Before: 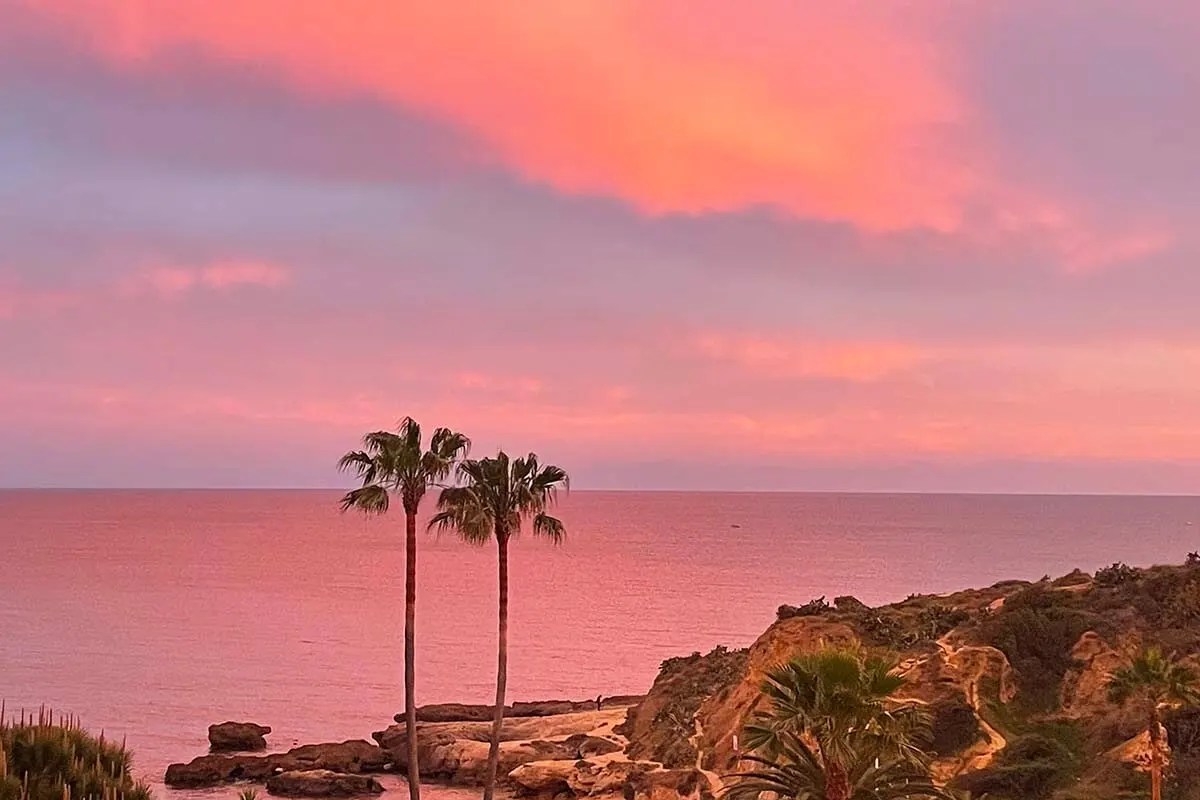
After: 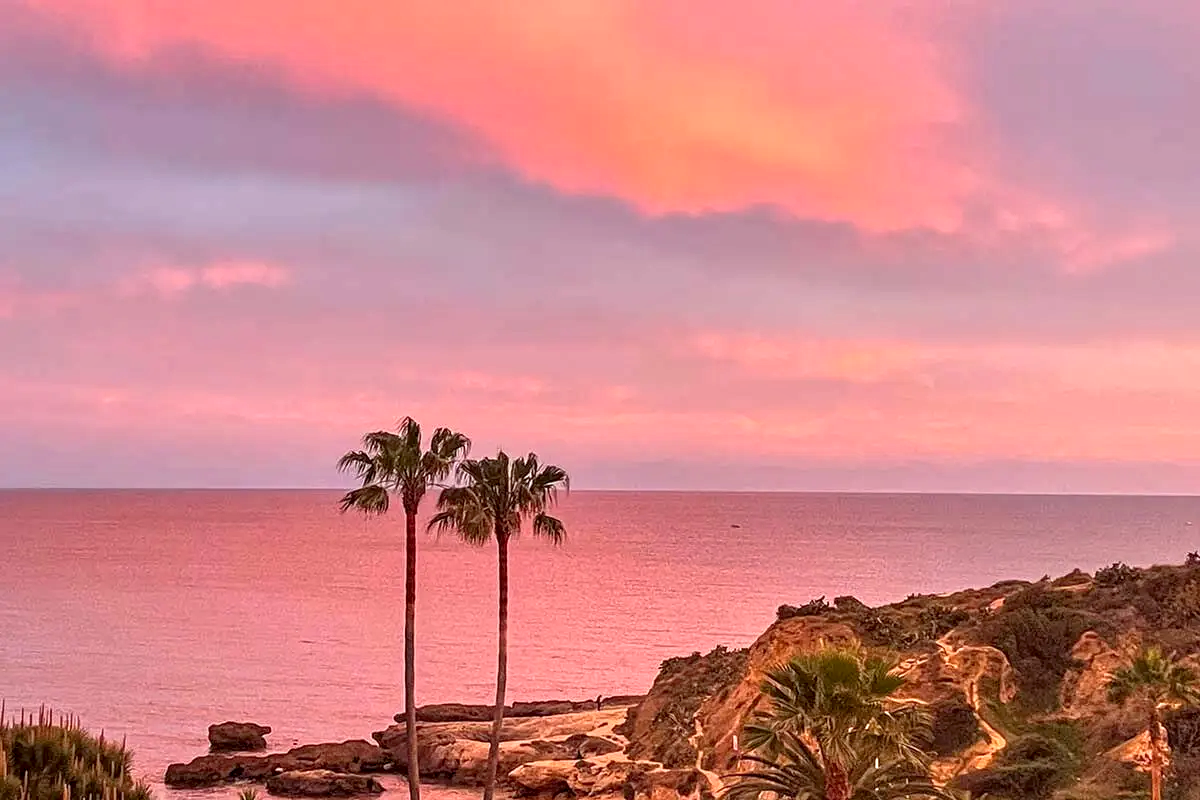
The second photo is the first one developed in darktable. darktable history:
tone equalizer: -8 EV 1.03 EV, -7 EV 0.984 EV, -6 EV 0.987 EV, -5 EV 0.985 EV, -4 EV 1.03 EV, -3 EV 0.765 EV, -2 EV 0.486 EV, -1 EV 0.263 EV
local contrast: detail 150%
